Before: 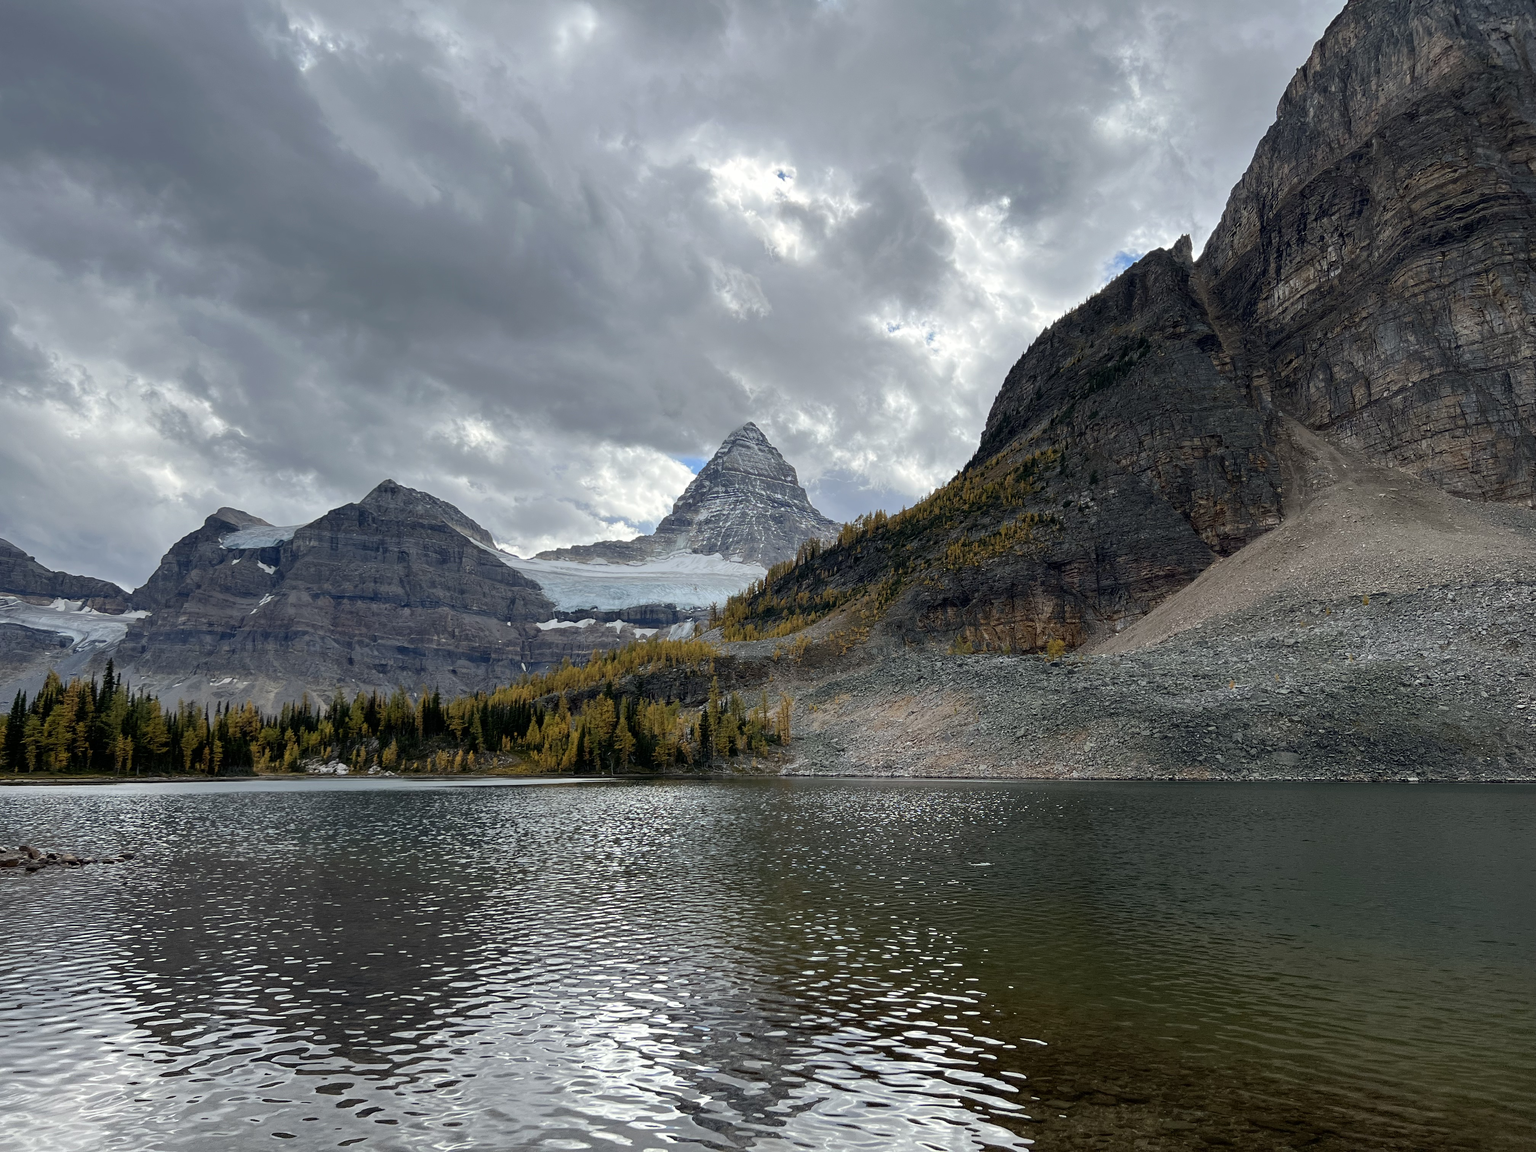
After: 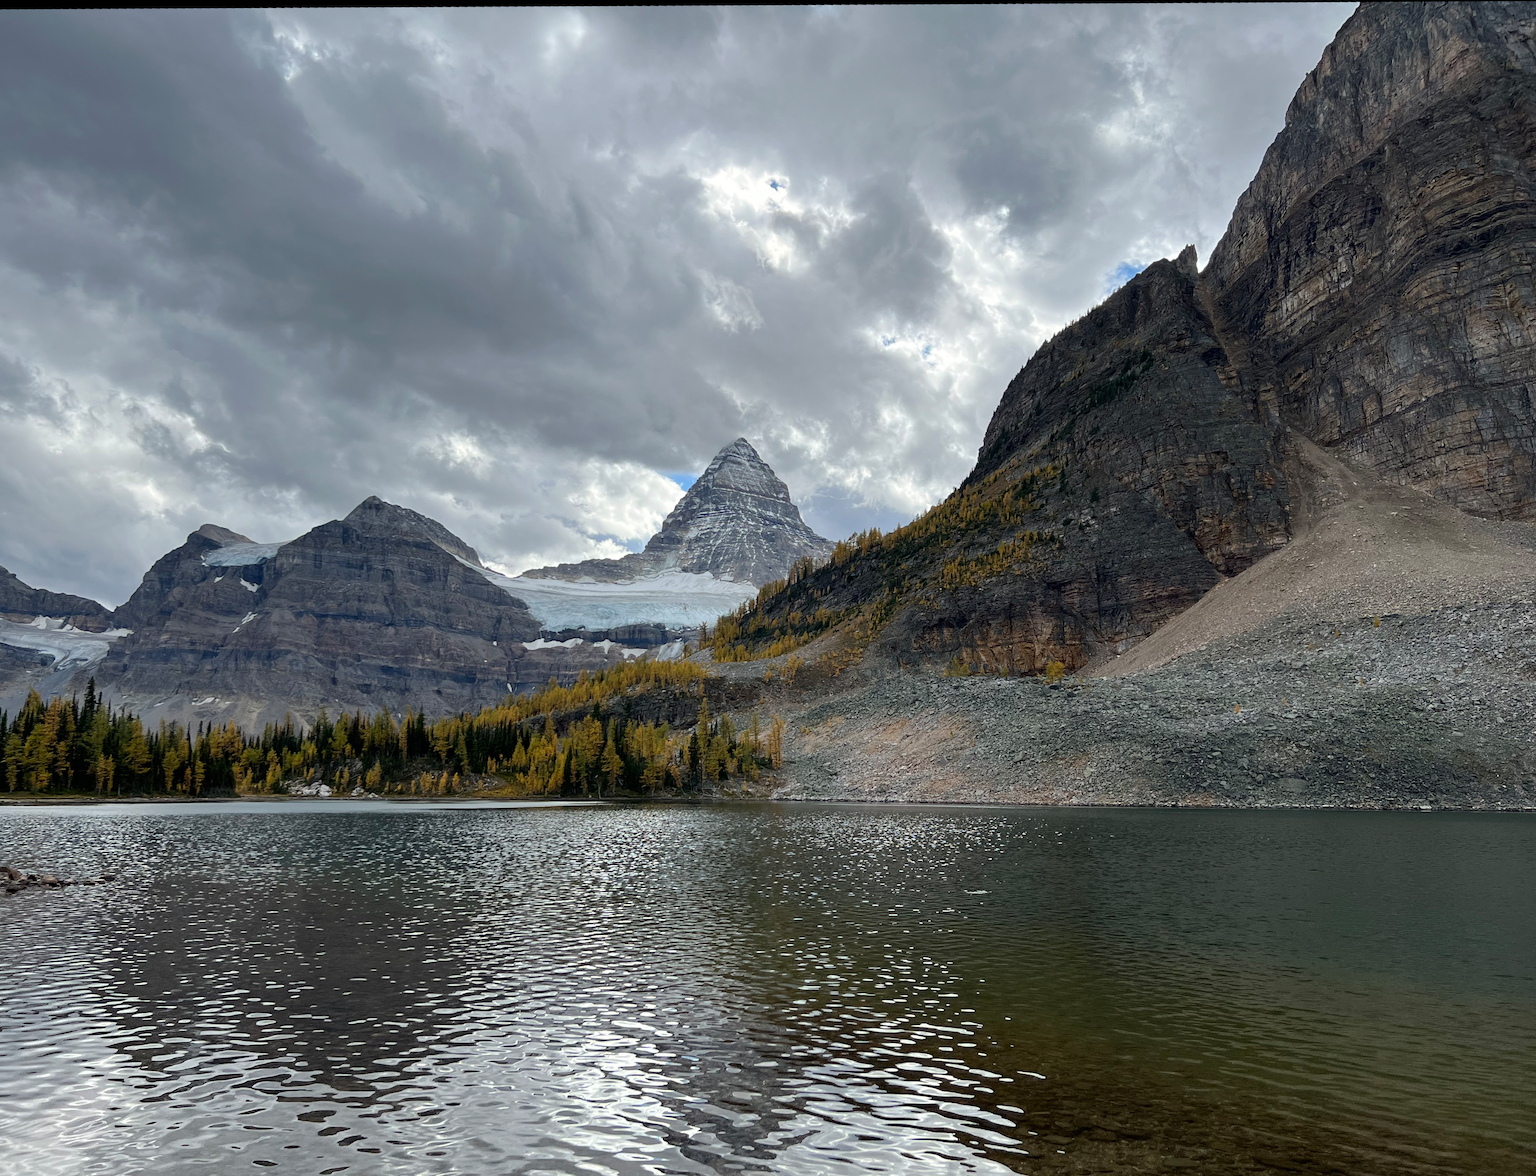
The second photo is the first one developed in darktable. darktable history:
crop and rotate: angle -2.38°
rotate and perspective: rotation -2.22°, lens shift (horizontal) -0.022, automatic cropping off
tone equalizer: on, module defaults
